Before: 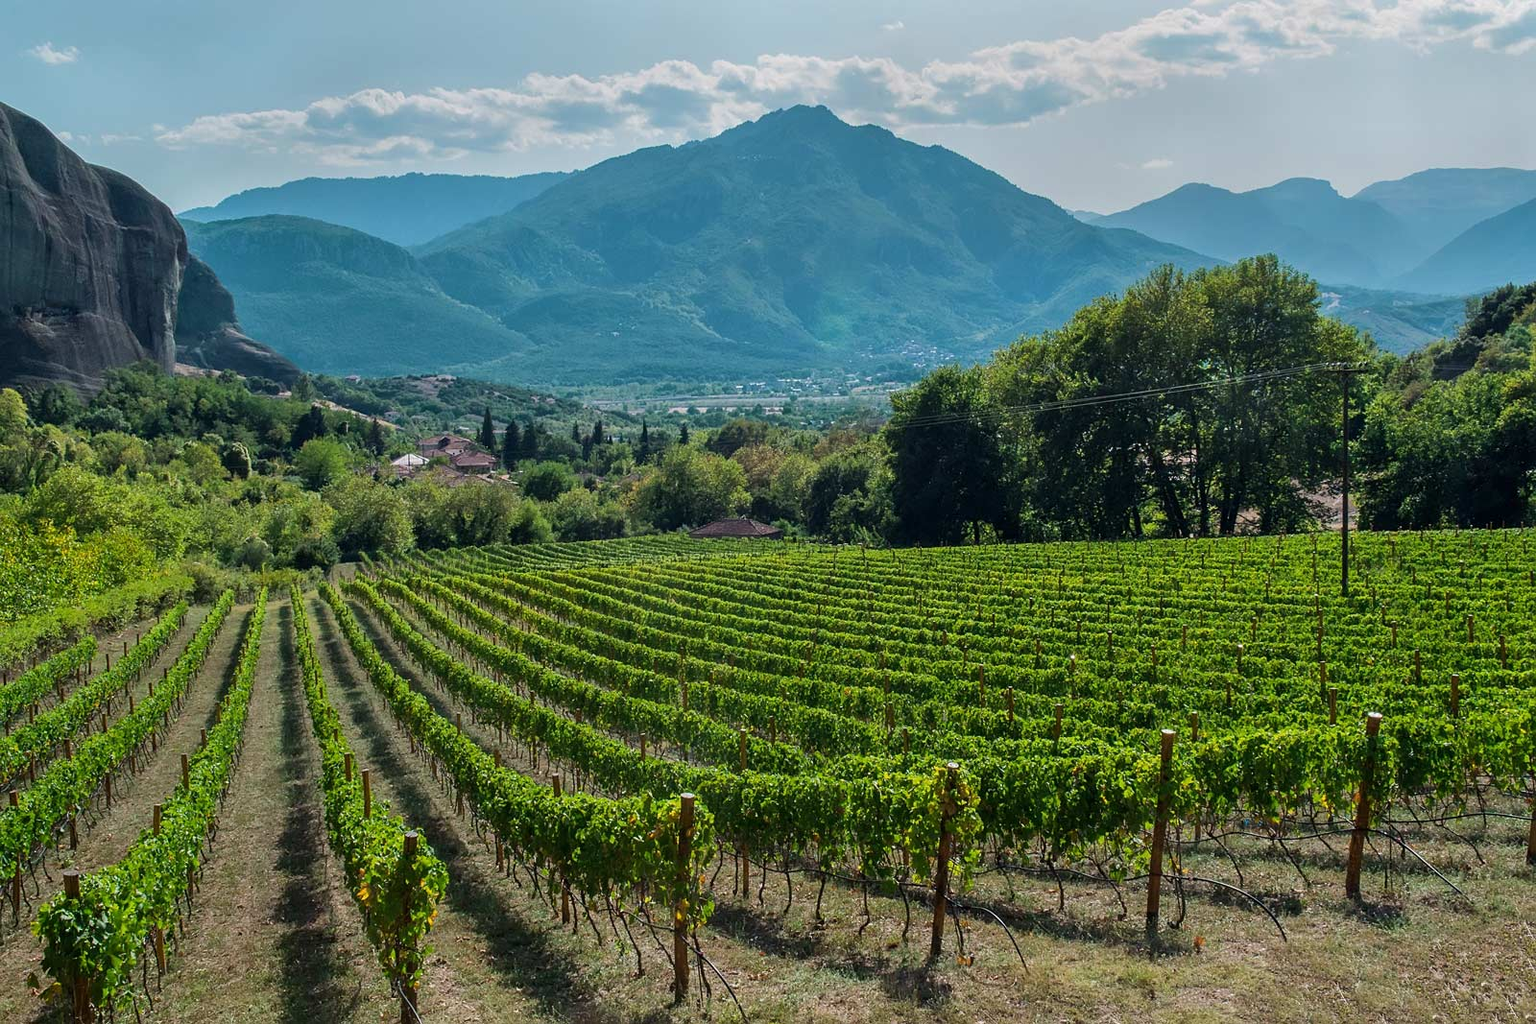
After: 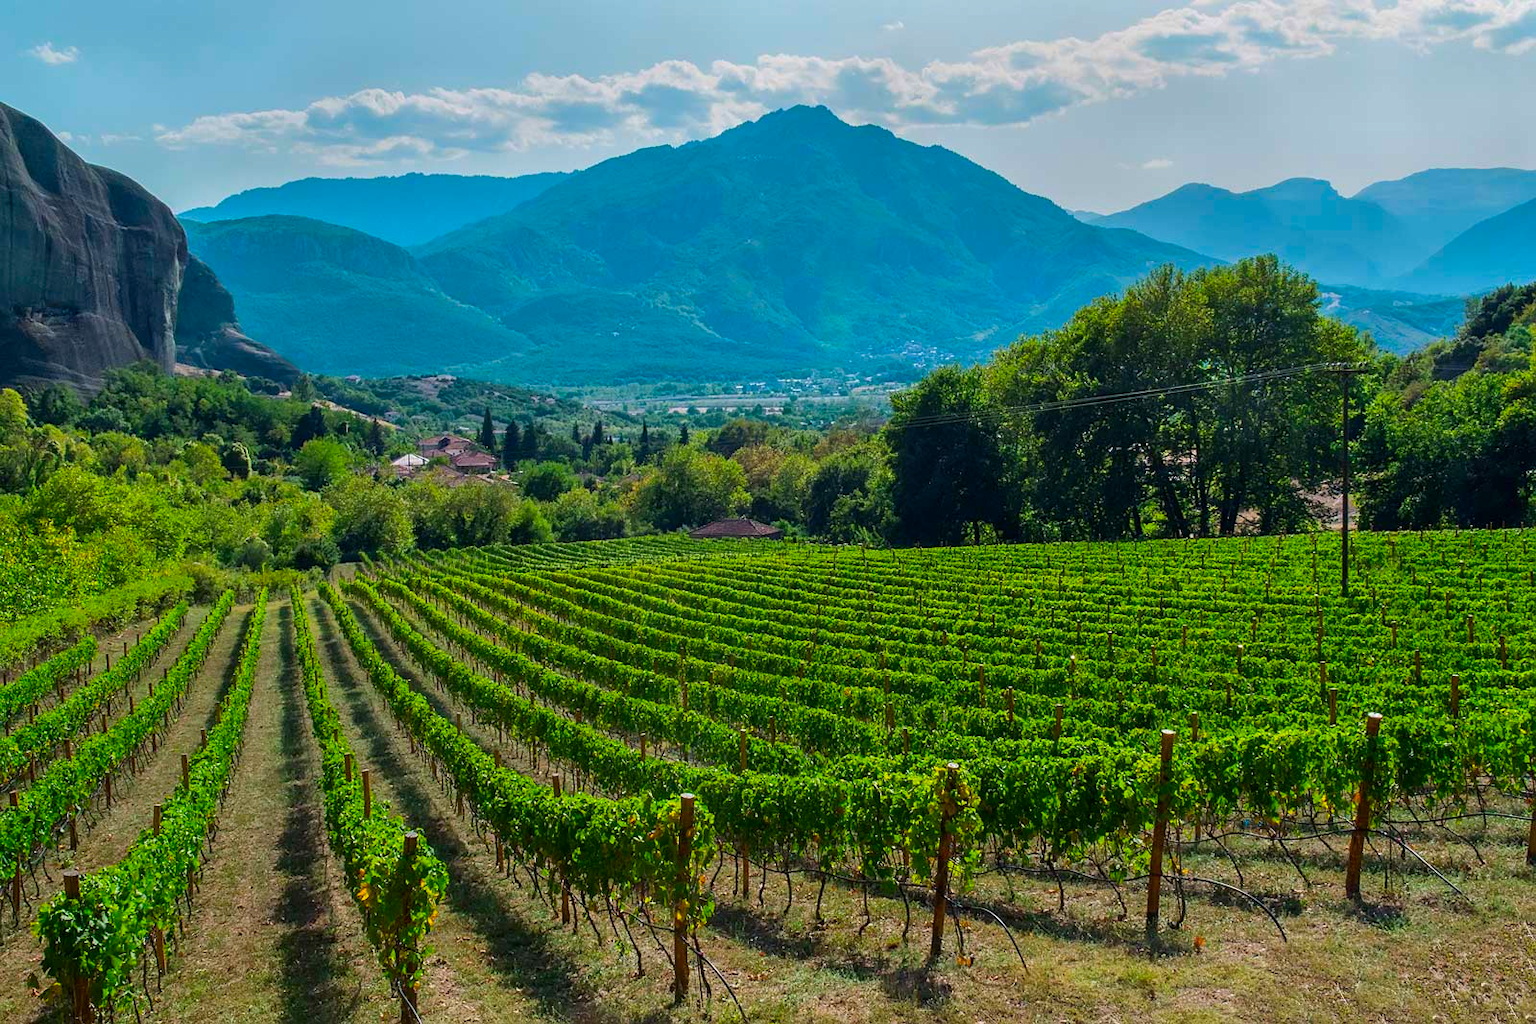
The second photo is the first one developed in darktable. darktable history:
exposure: exposure 0 EV, compensate highlight preservation false
contrast brightness saturation: saturation 0.51
